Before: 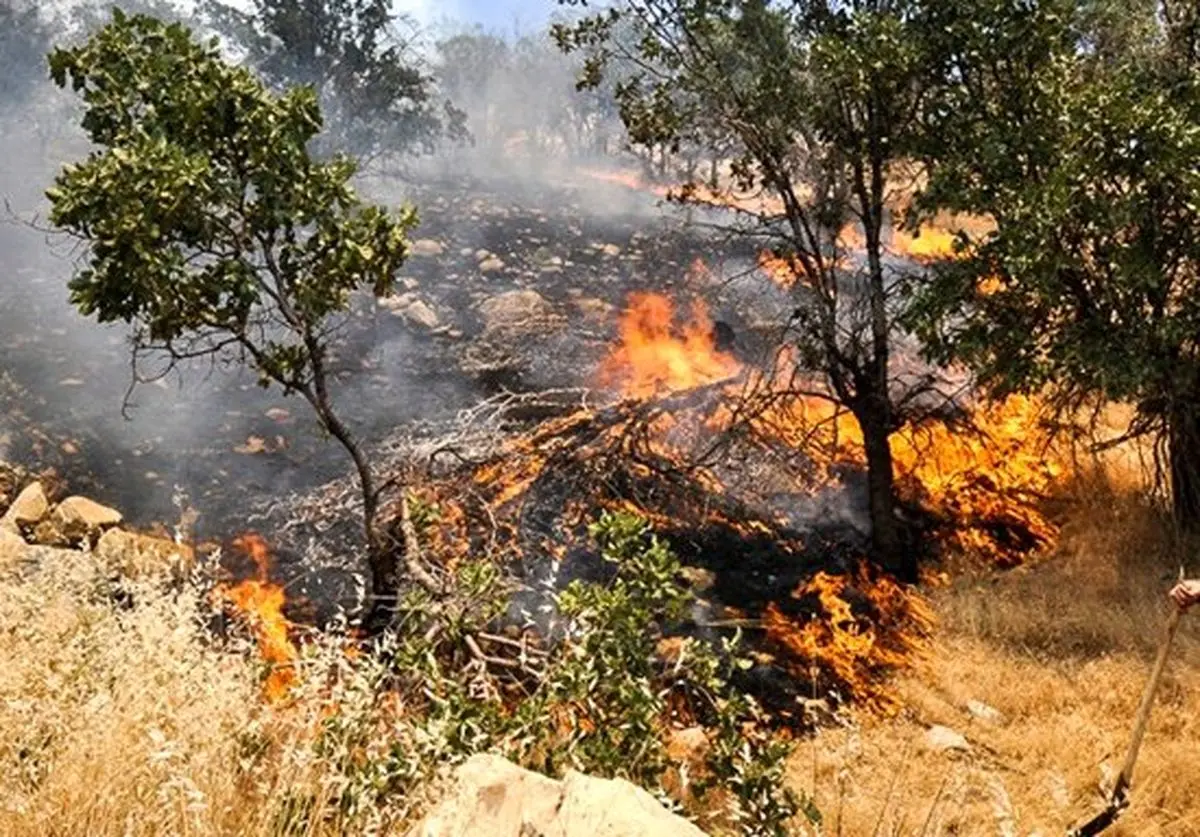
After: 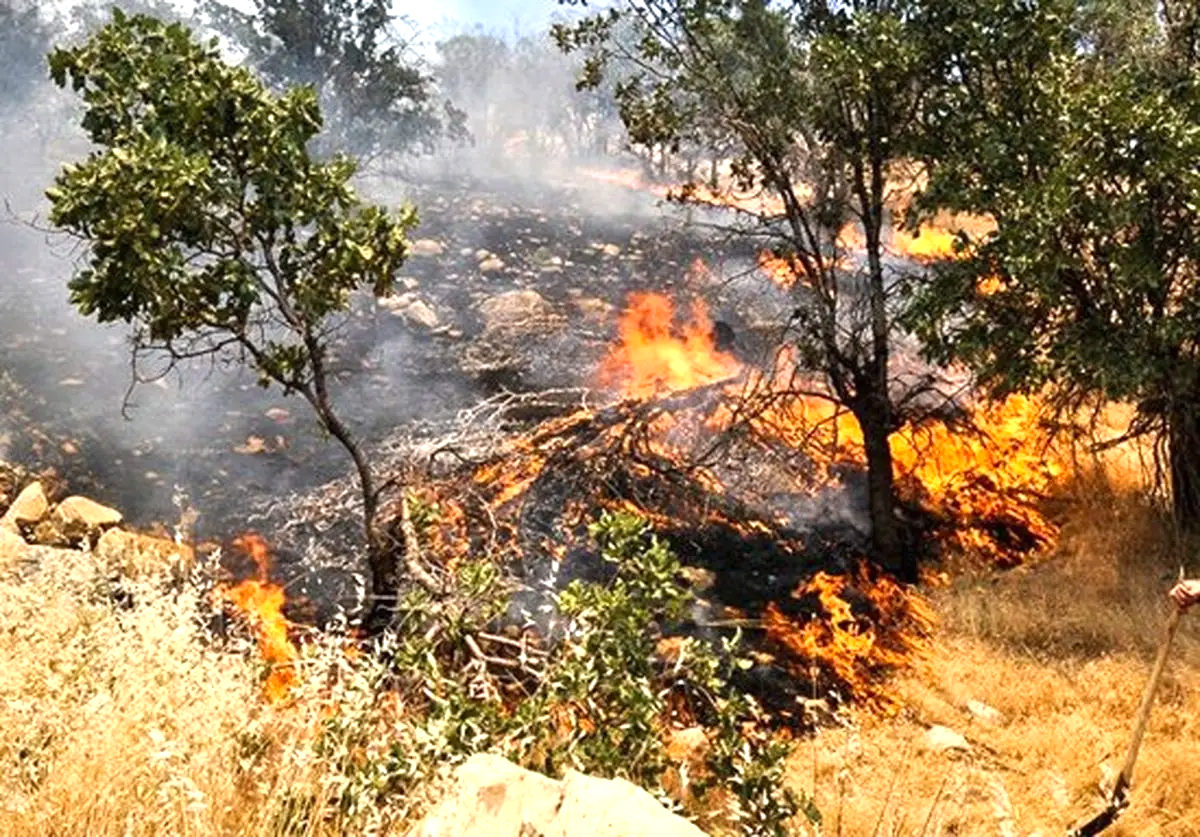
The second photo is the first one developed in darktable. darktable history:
exposure: black level correction 0, exposure 0.498 EV, compensate highlight preservation false
color zones: curves: ch1 [(0, 0.513) (0.143, 0.524) (0.286, 0.511) (0.429, 0.506) (0.571, 0.503) (0.714, 0.503) (0.857, 0.508) (1, 0.513)]
